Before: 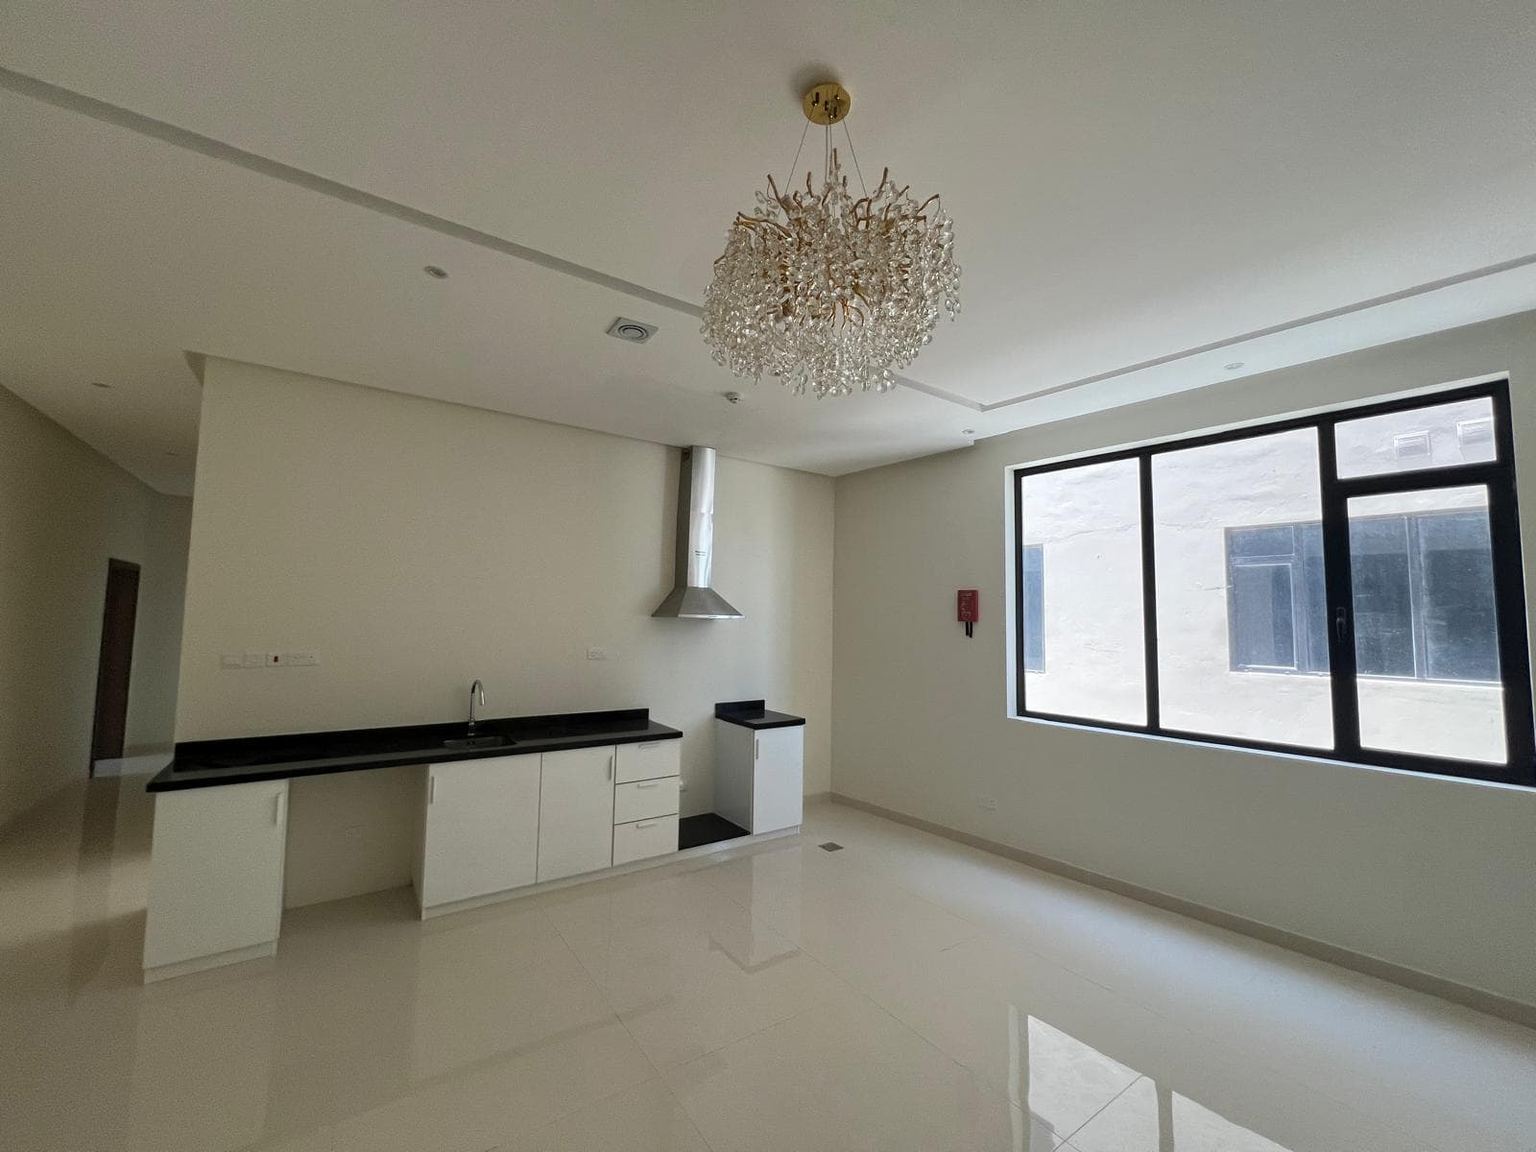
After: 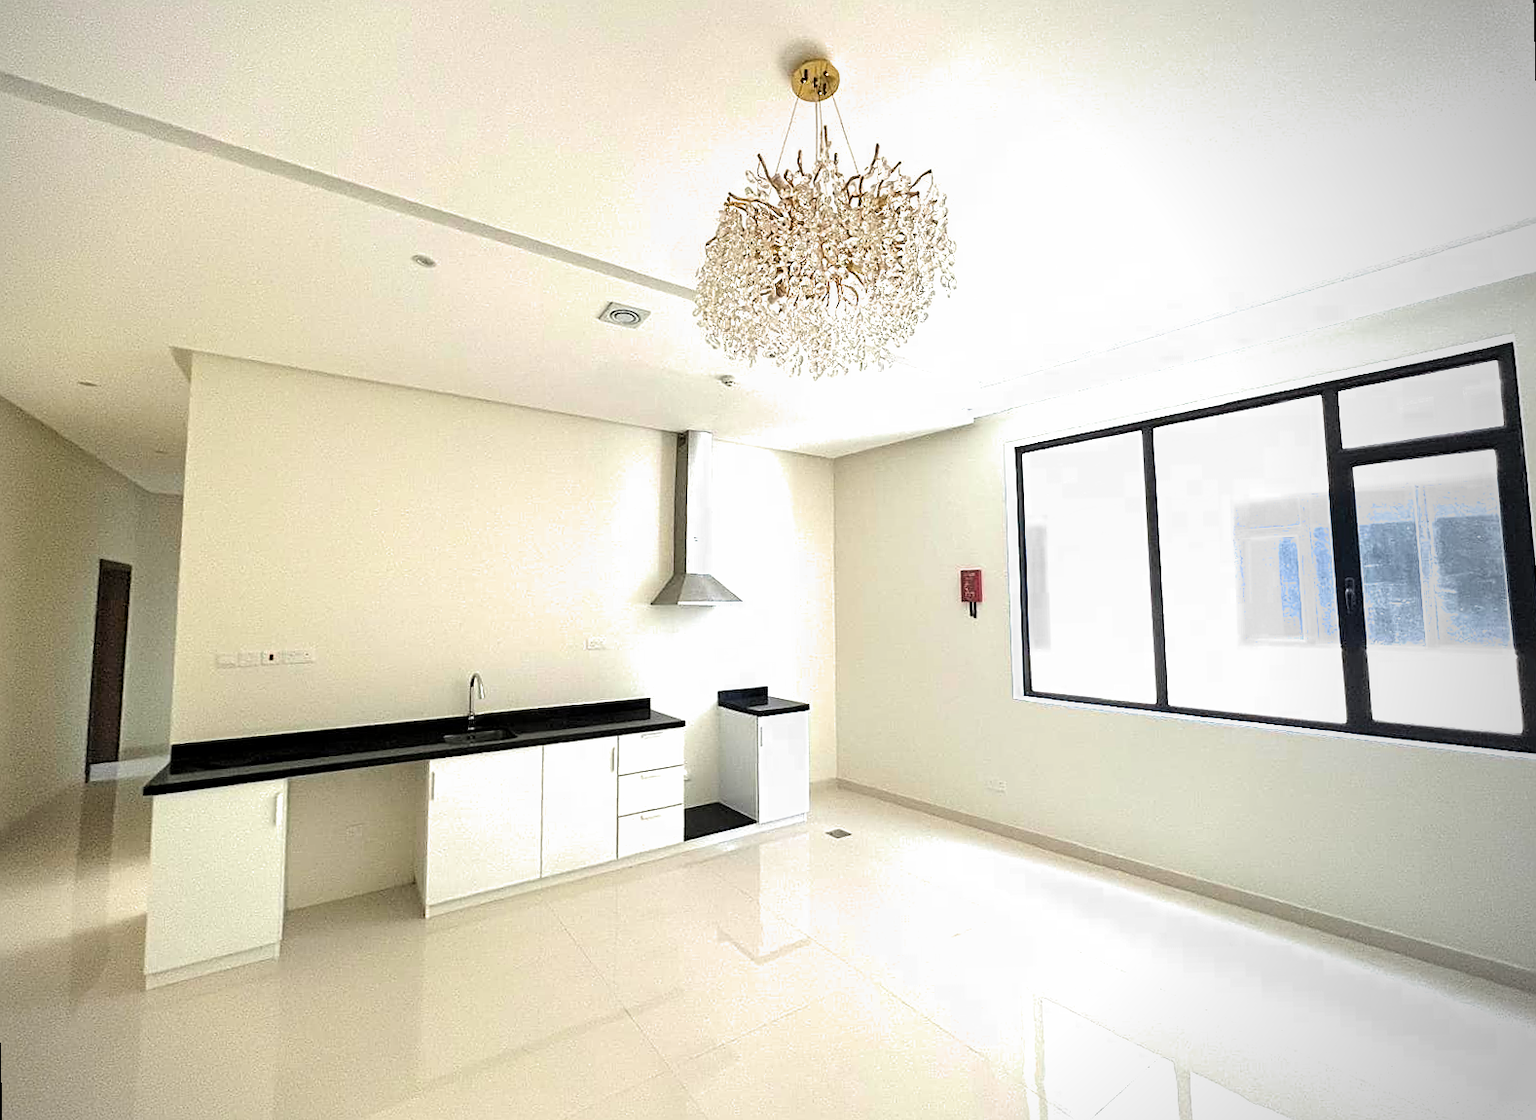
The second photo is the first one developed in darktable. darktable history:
sharpen: on, module defaults
filmic rgb: middle gray luminance 18.42%, black relative exposure -11.45 EV, white relative exposure 2.55 EV, threshold 6 EV, target black luminance 0%, hardness 8.41, latitude 99%, contrast 1.084, shadows ↔ highlights balance 0.505%, add noise in highlights 0, preserve chrominance max RGB, color science v3 (2019), use custom middle-gray values true, iterations of high-quality reconstruction 0, contrast in highlights soft, enable highlight reconstruction true
exposure: black level correction 0, exposure 1.741 EV, compensate exposure bias true, compensate highlight preservation false
rotate and perspective: rotation -1.42°, crop left 0.016, crop right 0.984, crop top 0.035, crop bottom 0.965
vignetting: center (-0.15, 0.013)
